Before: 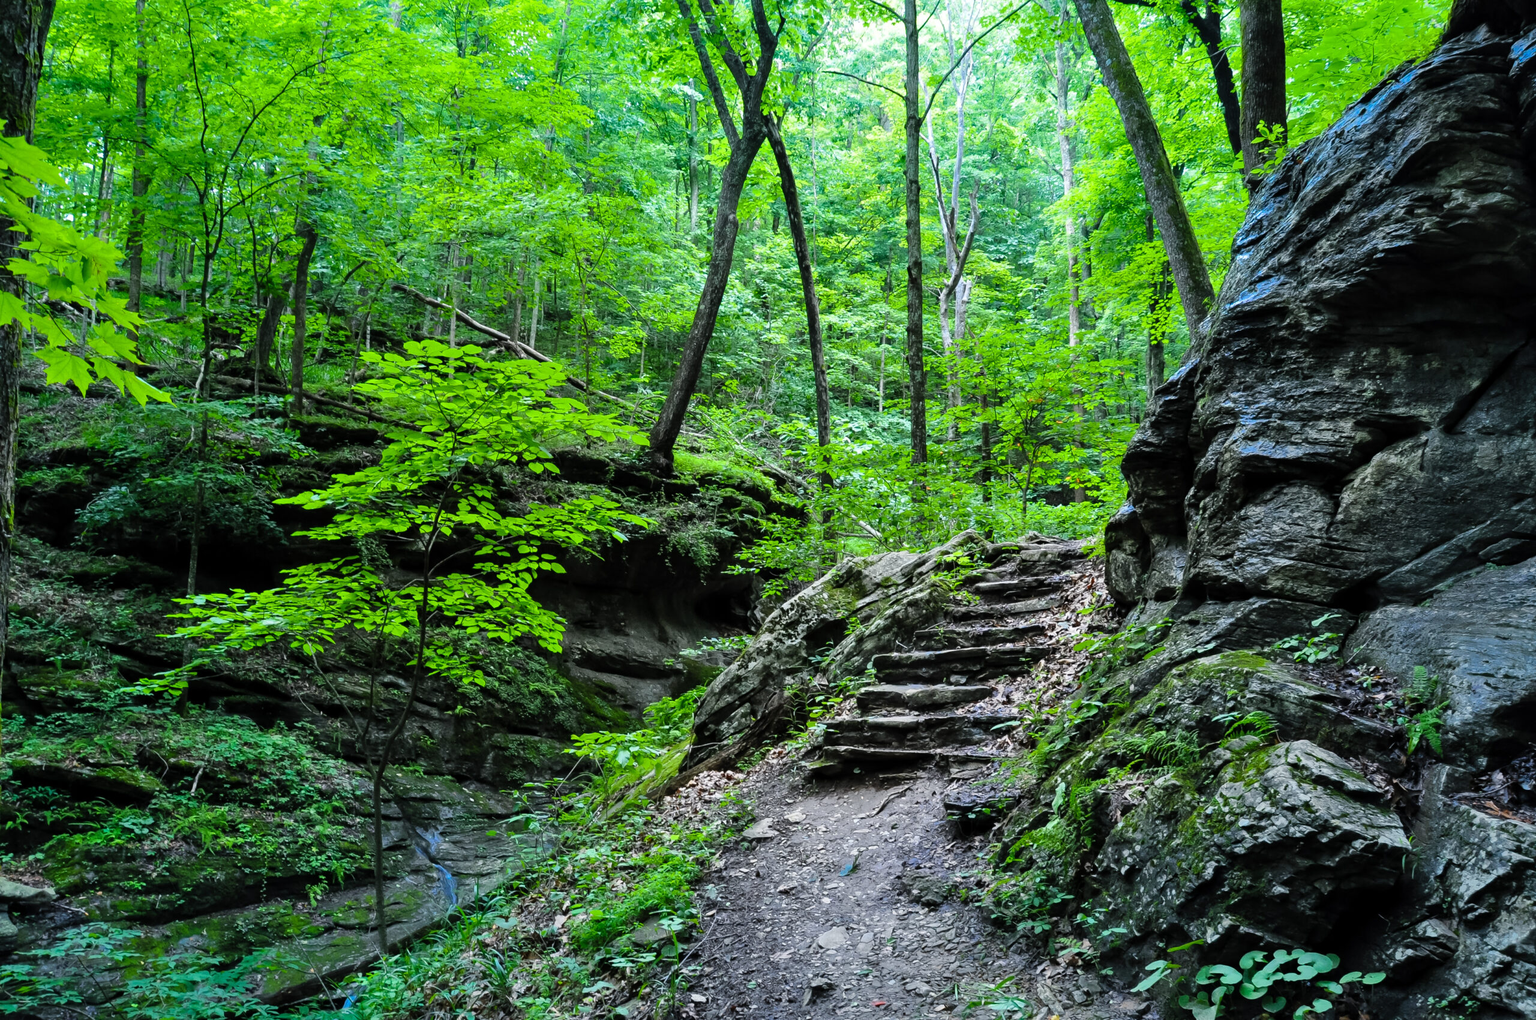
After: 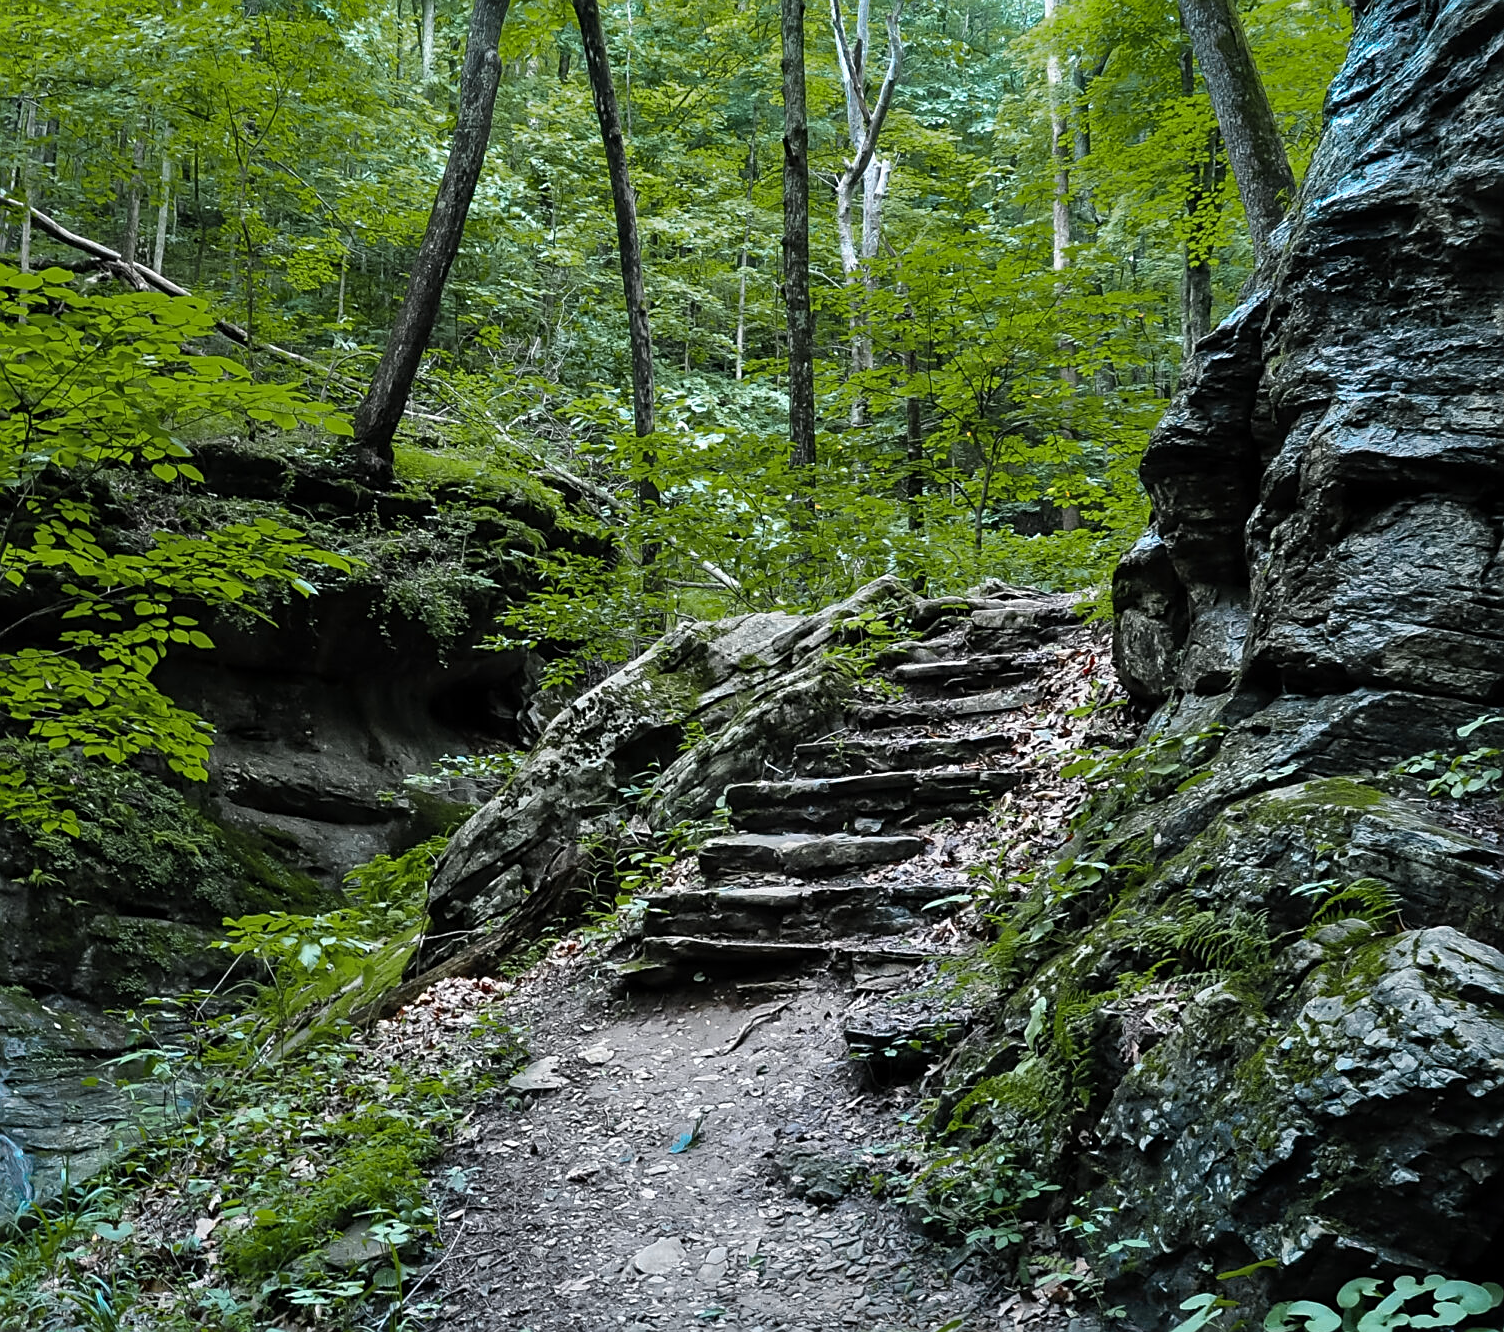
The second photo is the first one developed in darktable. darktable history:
color zones: curves: ch0 [(0, 0.533) (0.126, 0.533) (0.234, 0.533) (0.368, 0.357) (0.5, 0.5) (0.625, 0.5) (0.74, 0.637) (0.875, 0.5)]; ch1 [(0.004, 0.708) (0.129, 0.662) (0.25, 0.5) (0.375, 0.331) (0.496, 0.396) (0.625, 0.649) (0.739, 0.26) (0.875, 0.5) (1, 0.478)]; ch2 [(0, 0.409) (0.132, 0.403) (0.236, 0.558) (0.379, 0.448) (0.5, 0.5) (0.625, 0.5) (0.691, 0.39) (0.875, 0.5)]
crop and rotate: left 28.506%, top 18.062%, right 12.713%, bottom 3.577%
sharpen: on, module defaults
